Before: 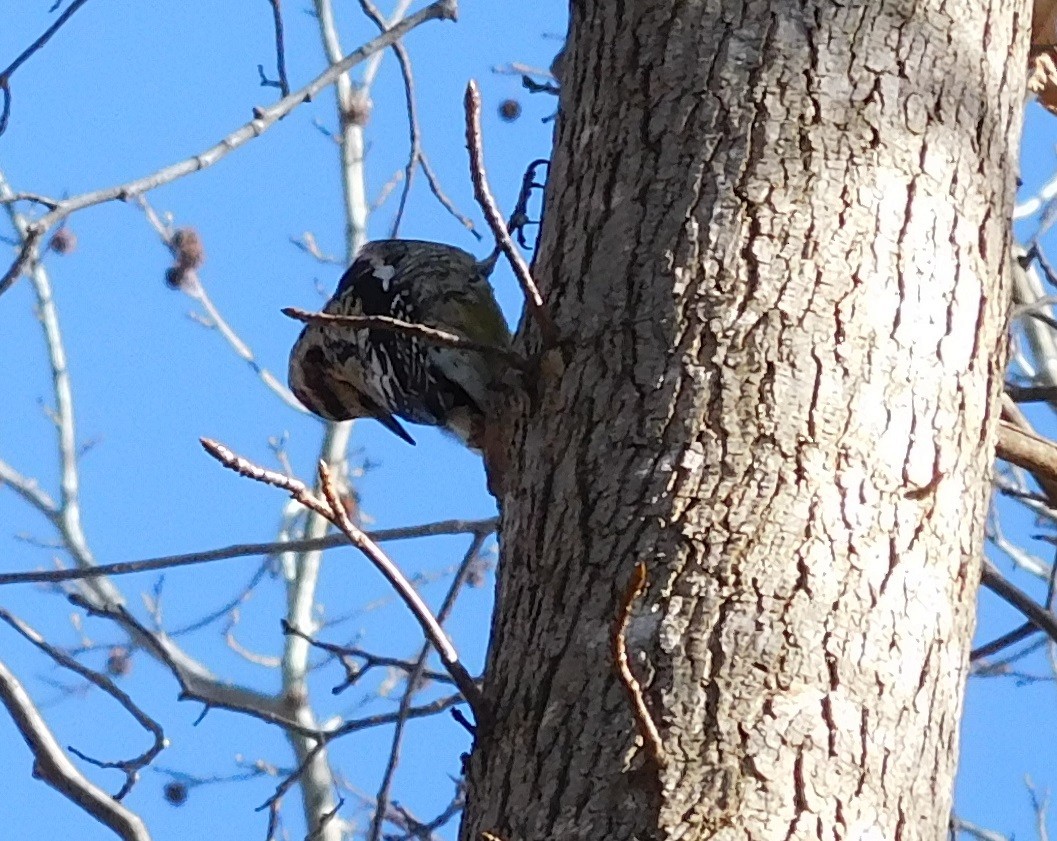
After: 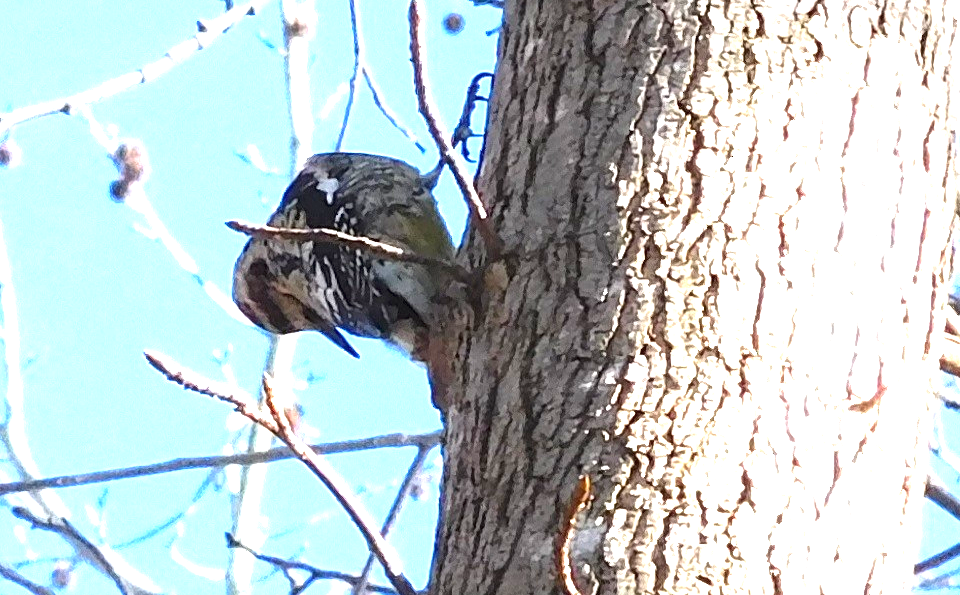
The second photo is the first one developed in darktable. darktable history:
exposure: black level correction 0, exposure 1.744 EV, compensate highlight preservation false
crop: left 5.377%, top 10.374%, right 3.708%, bottom 18.833%
tone equalizer: edges refinement/feathering 500, mask exposure compensation -1.57 EV, preserve details no
